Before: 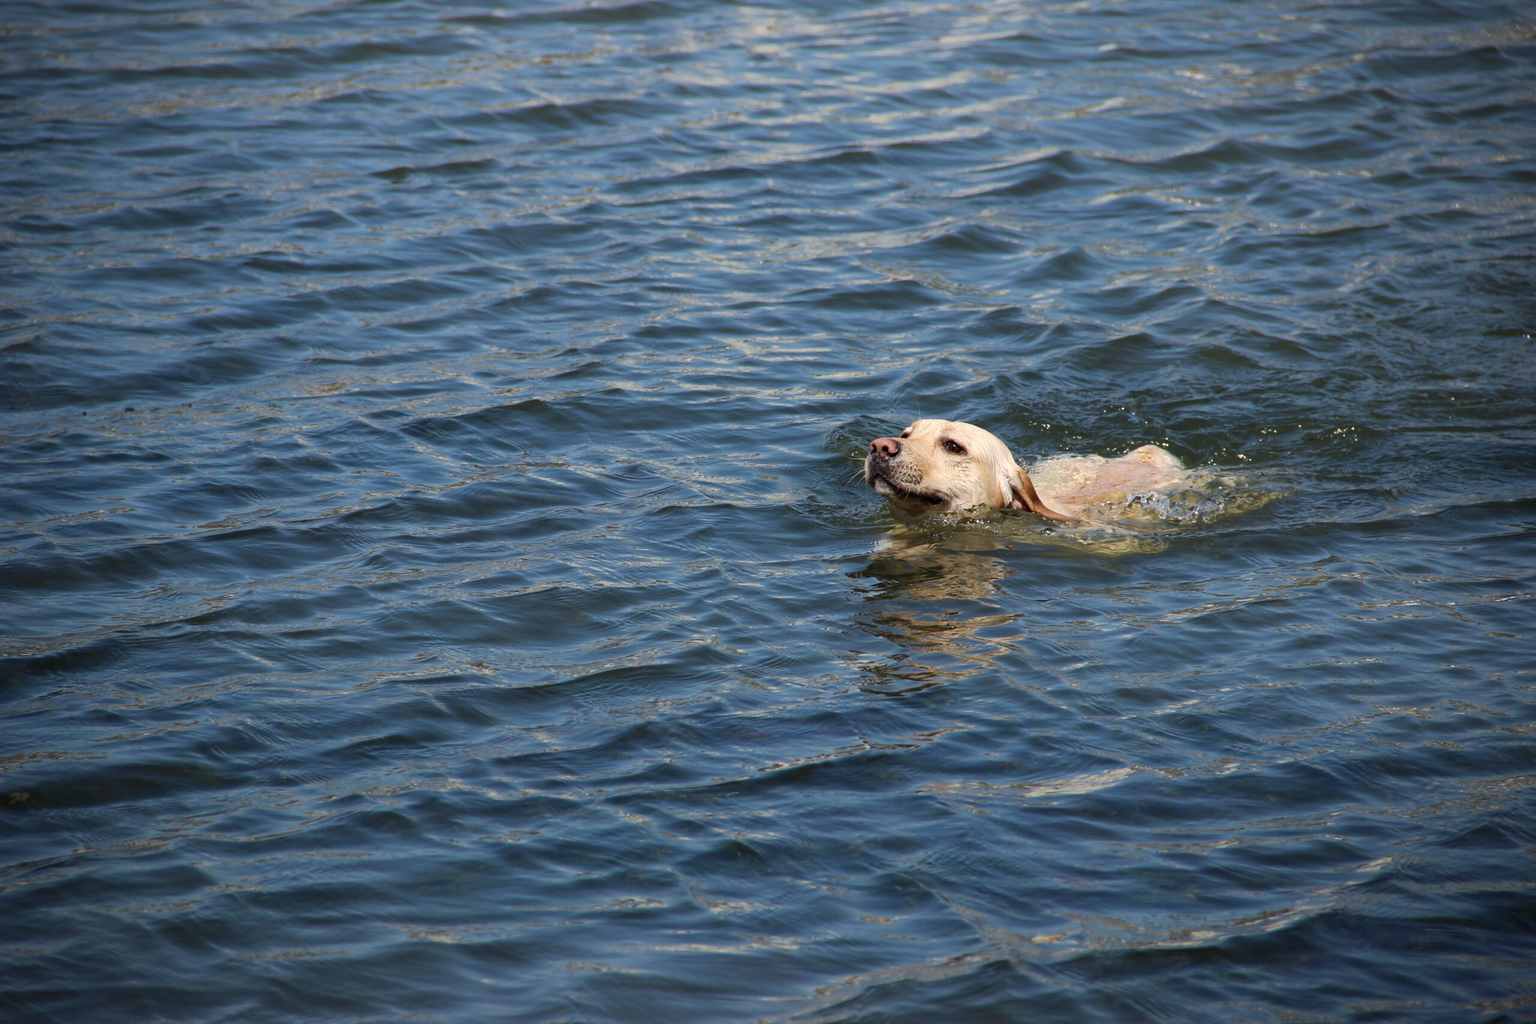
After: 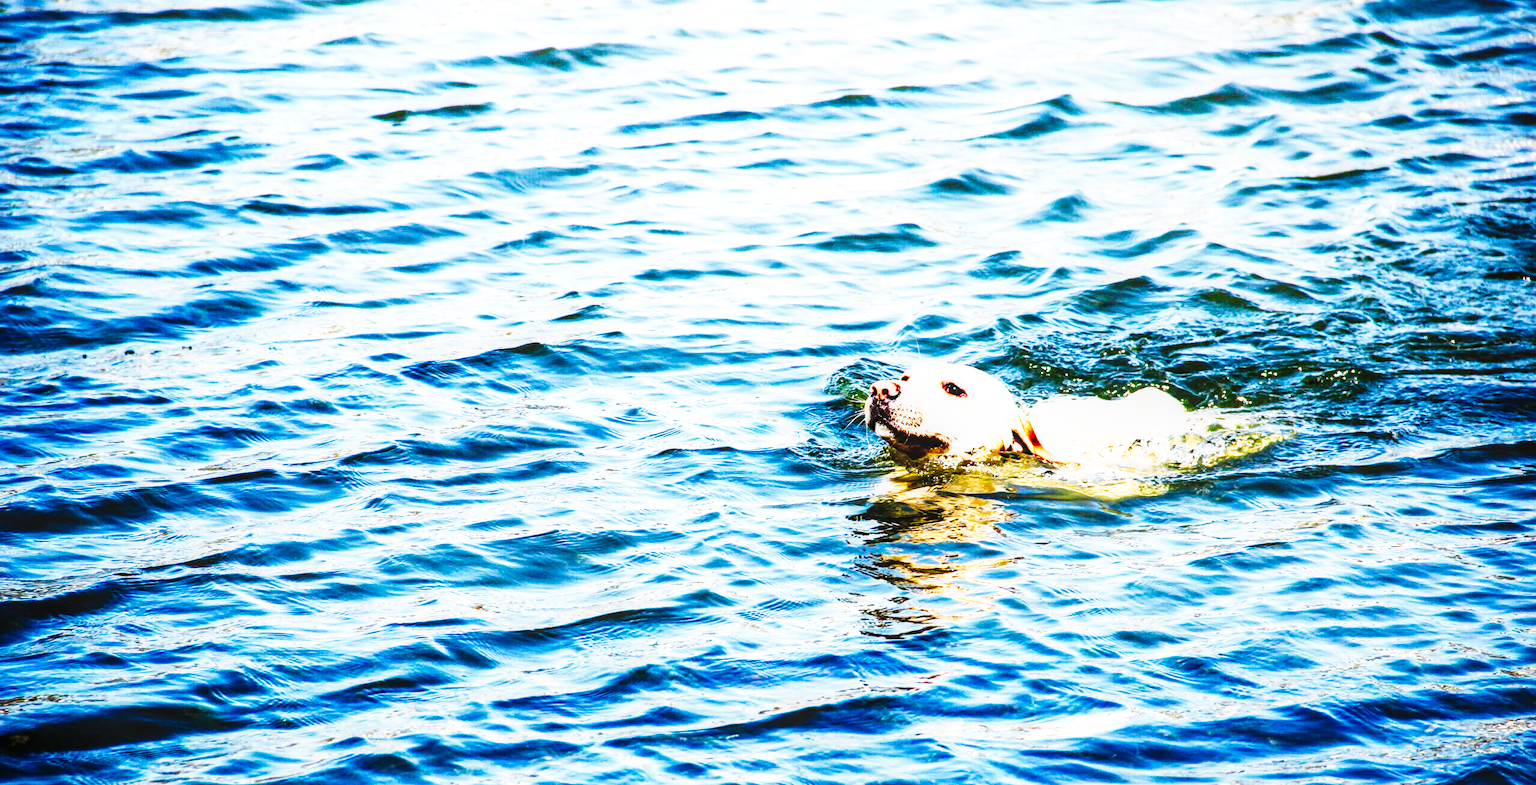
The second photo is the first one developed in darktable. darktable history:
crop: top 5.667%, bottom 17.637%
tone curve: curves: ch0 [(0, 0) (0.003, 0.006) (0.011, 0.008) (0.025, 0.011) (0.044, 0.015) (0.069, 0.019) (0.1, 0.023) (0.136, 0.03) (0.177, 0.042) (0.224, 0.065) (0.277, 0.103) (0.335, 0.177) (0.399, 0.294) (0.468, 0.463) (0.543, 0.639) (0.623, 0.805) (0.709, 0.909) (0.801, 0.967) (0.898, 0.989) (1, 1)], preserve colors none
base curve: curves: ch0 [(0, 0) (0.007, 0.004) (0.027, 0.03) (0.046, 0.07) (0.207, 0.54) (0.442, 0.872) (0.673, 0.972) (1, 1)], preserve colors none
exposure: black level correction 0, exposure 0.5 EV, compensate exposure bias true, compensate highlight preservation false
tone equalizer: on, module defaults
local contrast: on, module defaults
grain: coarseness 0.09 ISO
